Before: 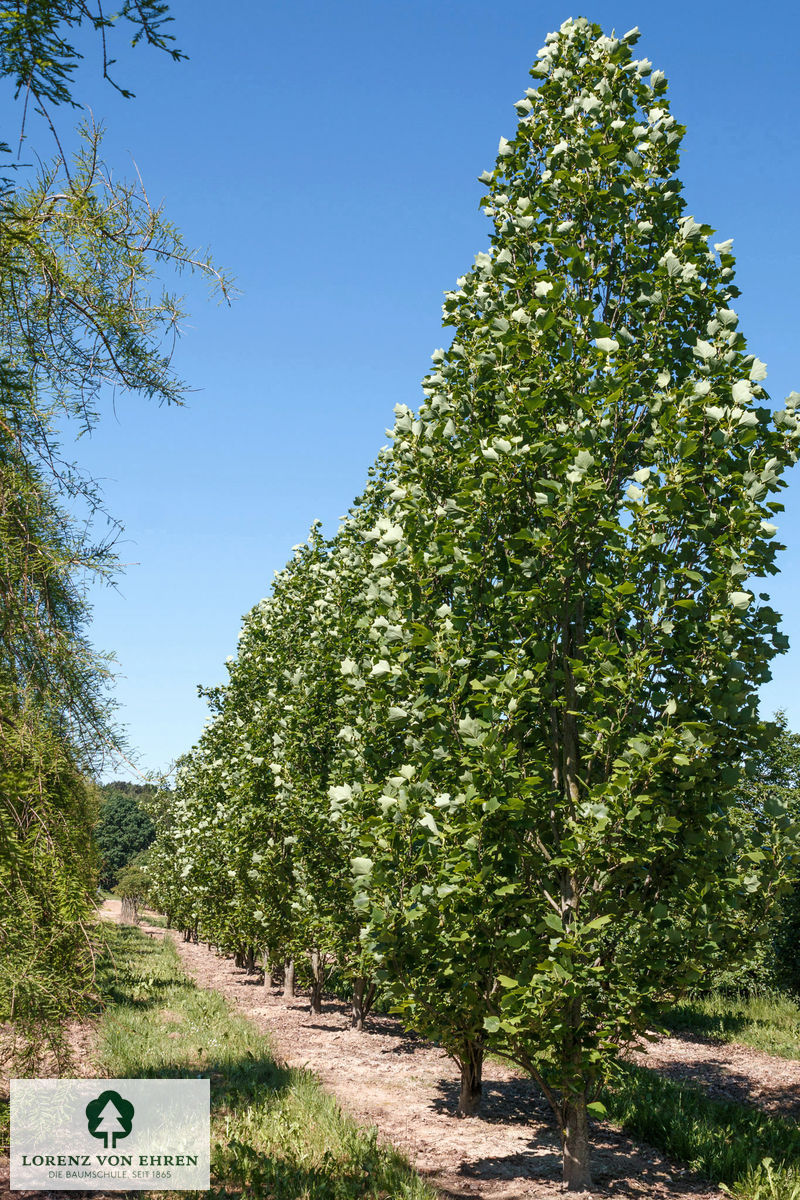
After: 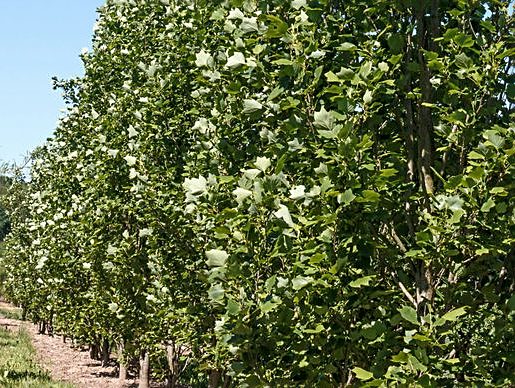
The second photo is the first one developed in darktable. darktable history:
crop: left 18.202%, top 50.687%, right 17.405%, bottom 16.919%
sharpen: on, module defaults
